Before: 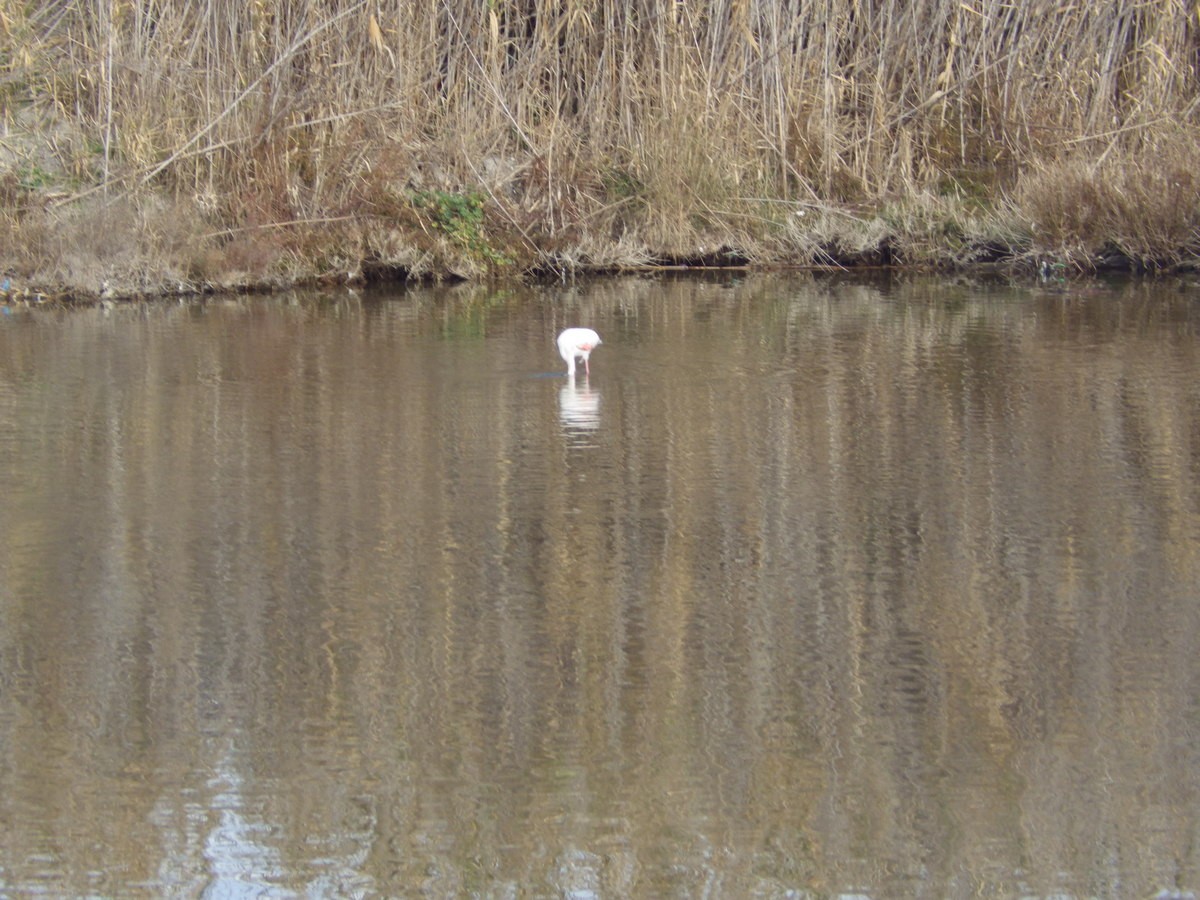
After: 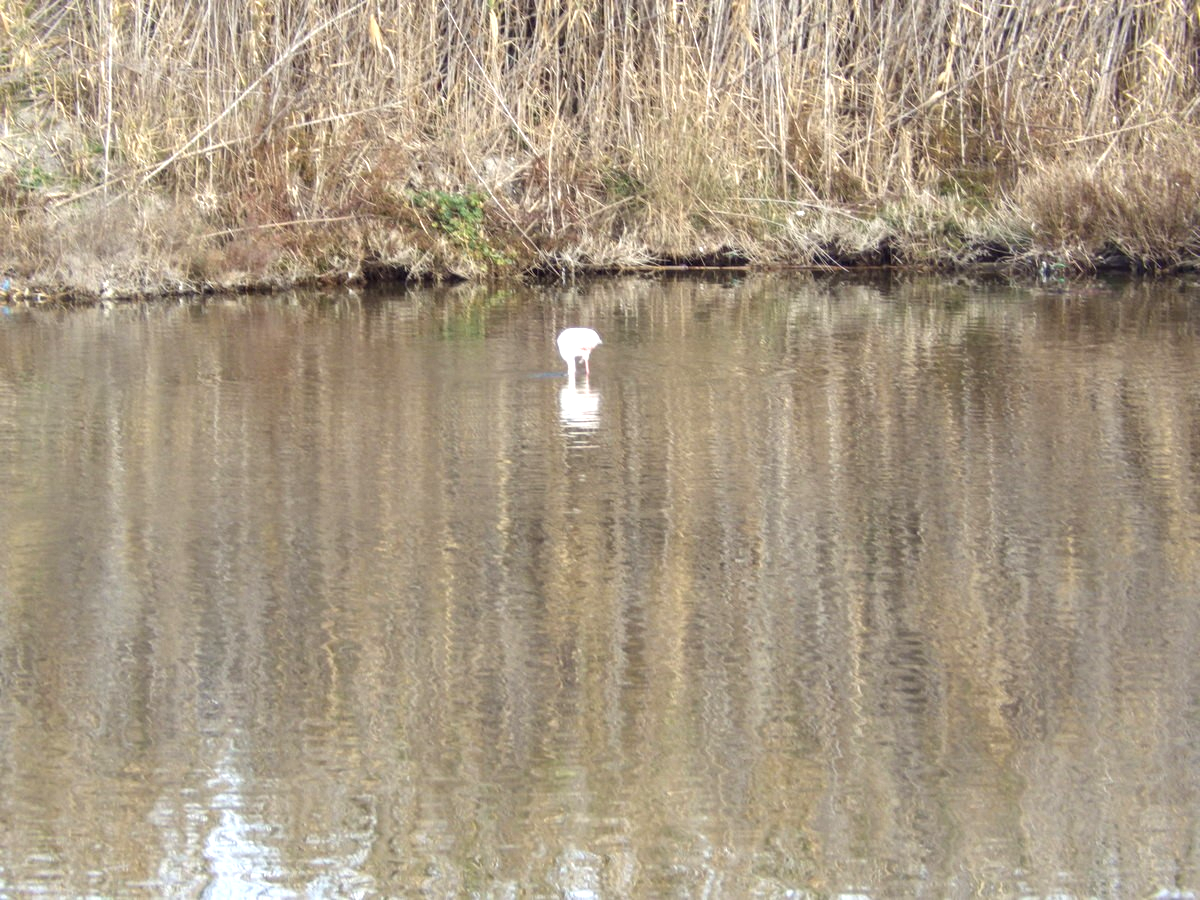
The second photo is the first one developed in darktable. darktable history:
local contrast: detail 130%
exposure: black level correction 0, exposure 0.7 EV, compensate exposure bias true, compensate highlight preservation false
